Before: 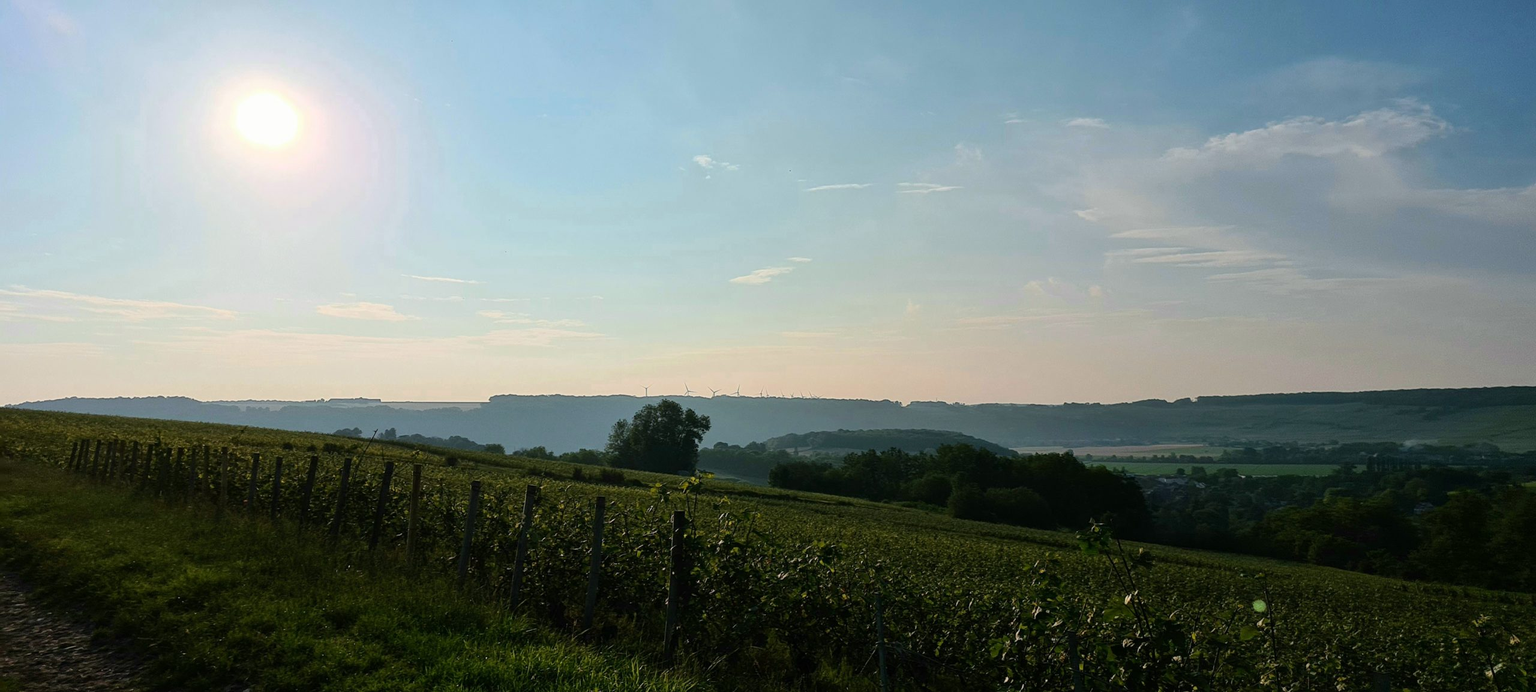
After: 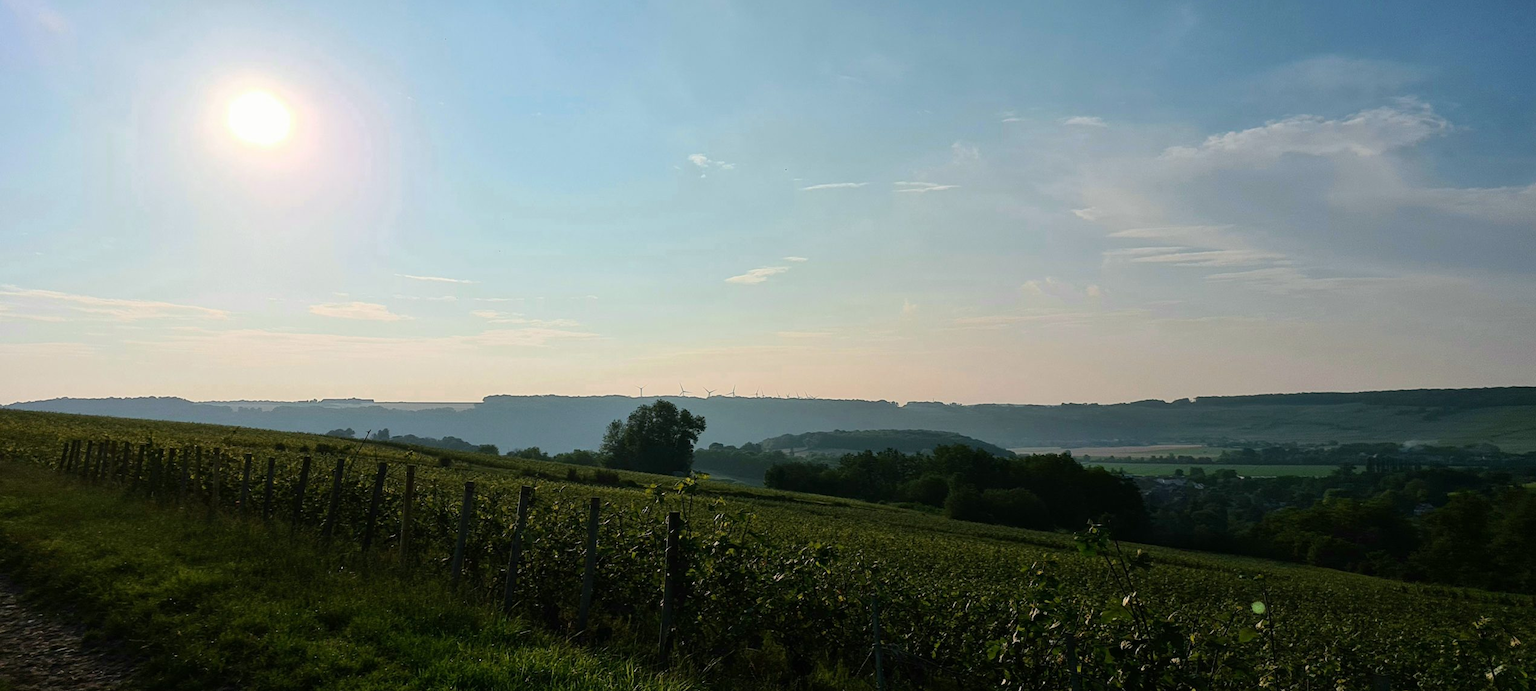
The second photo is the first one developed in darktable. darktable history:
crop and rotate: left 0.643%, top 0.404%, bottom 0.263%
